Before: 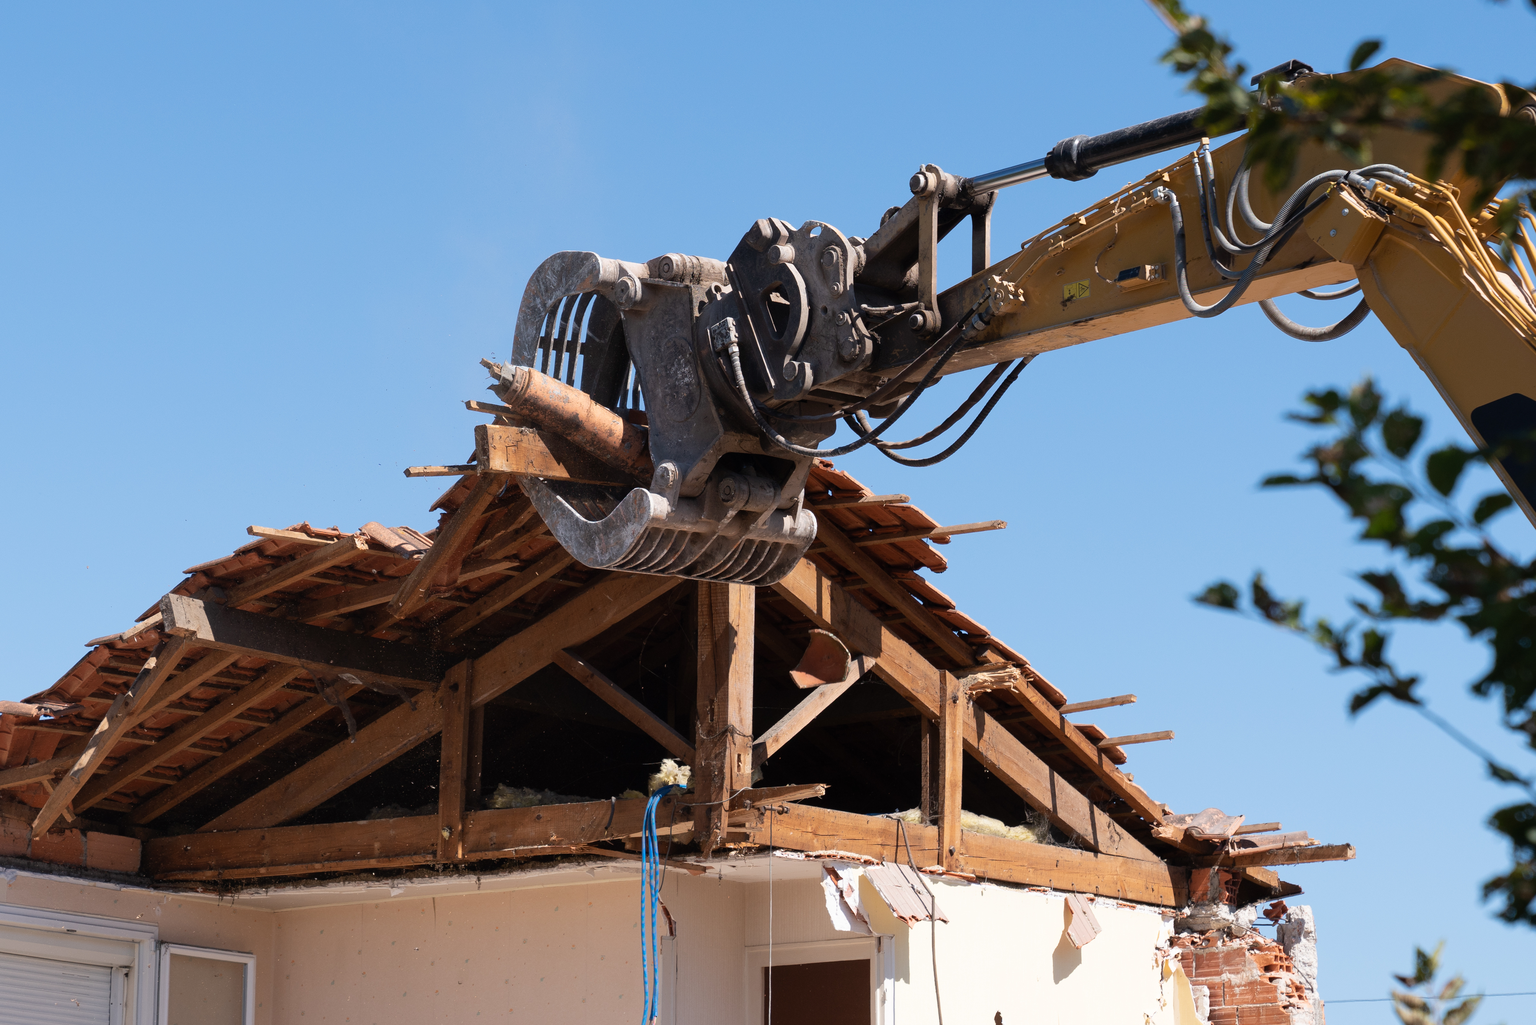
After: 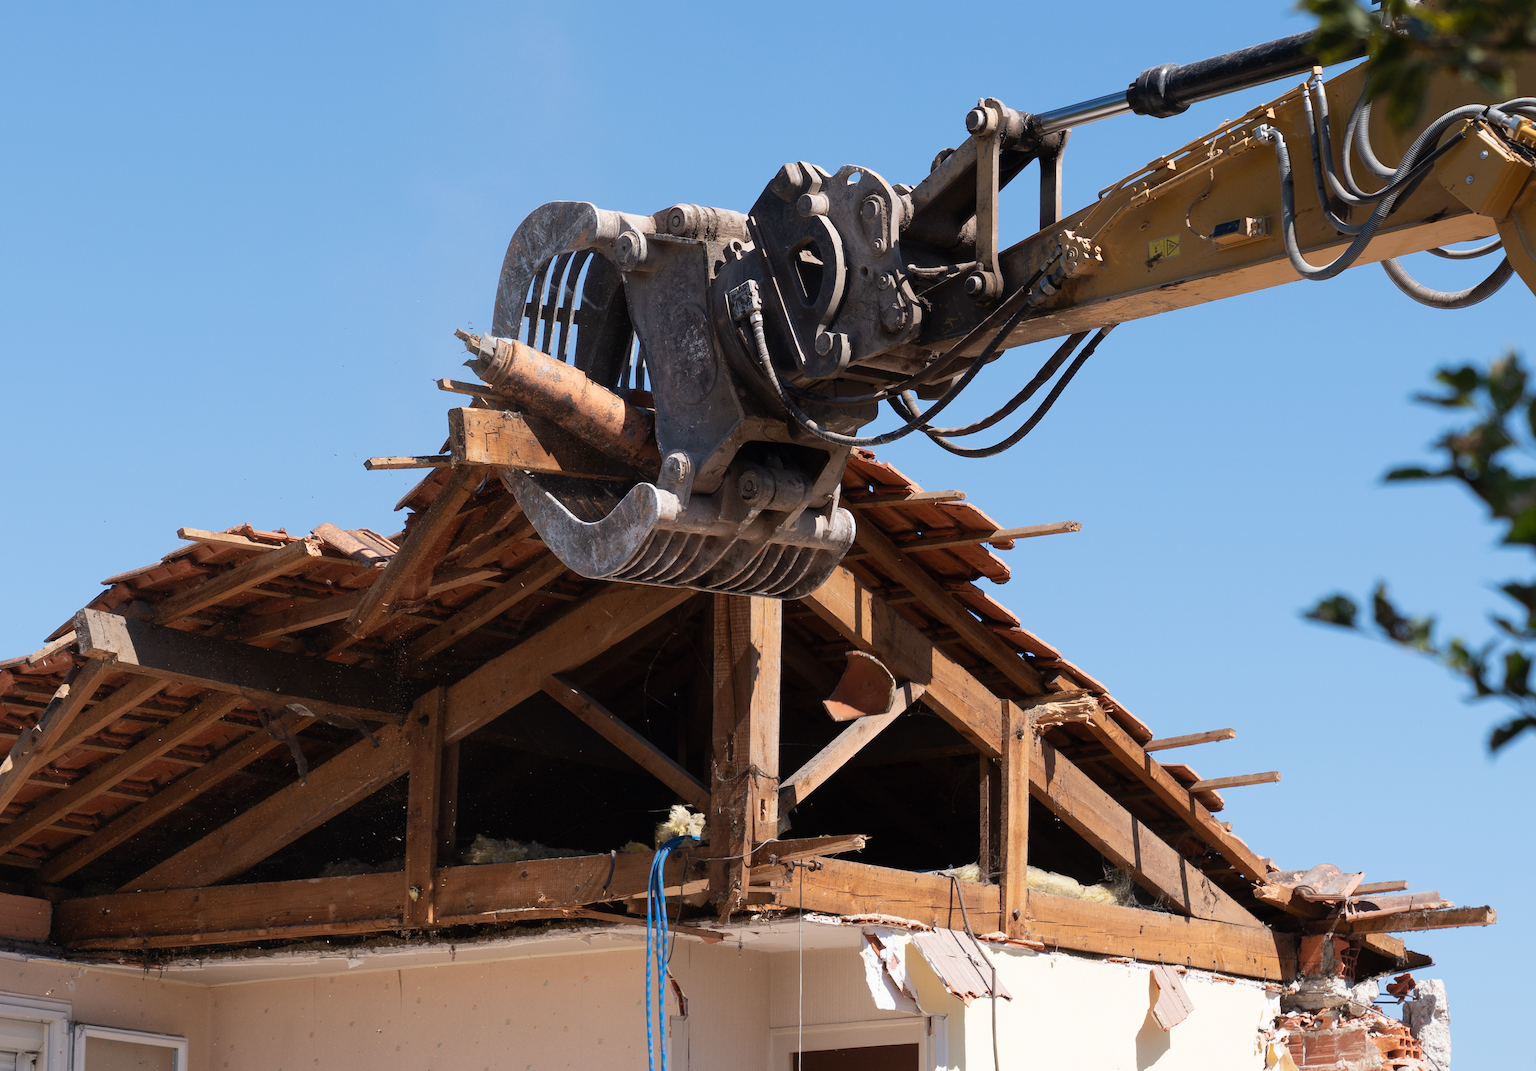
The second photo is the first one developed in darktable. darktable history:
crop: left 6.407%, top 8.033%, right 9.527%, bottom 4.03%
